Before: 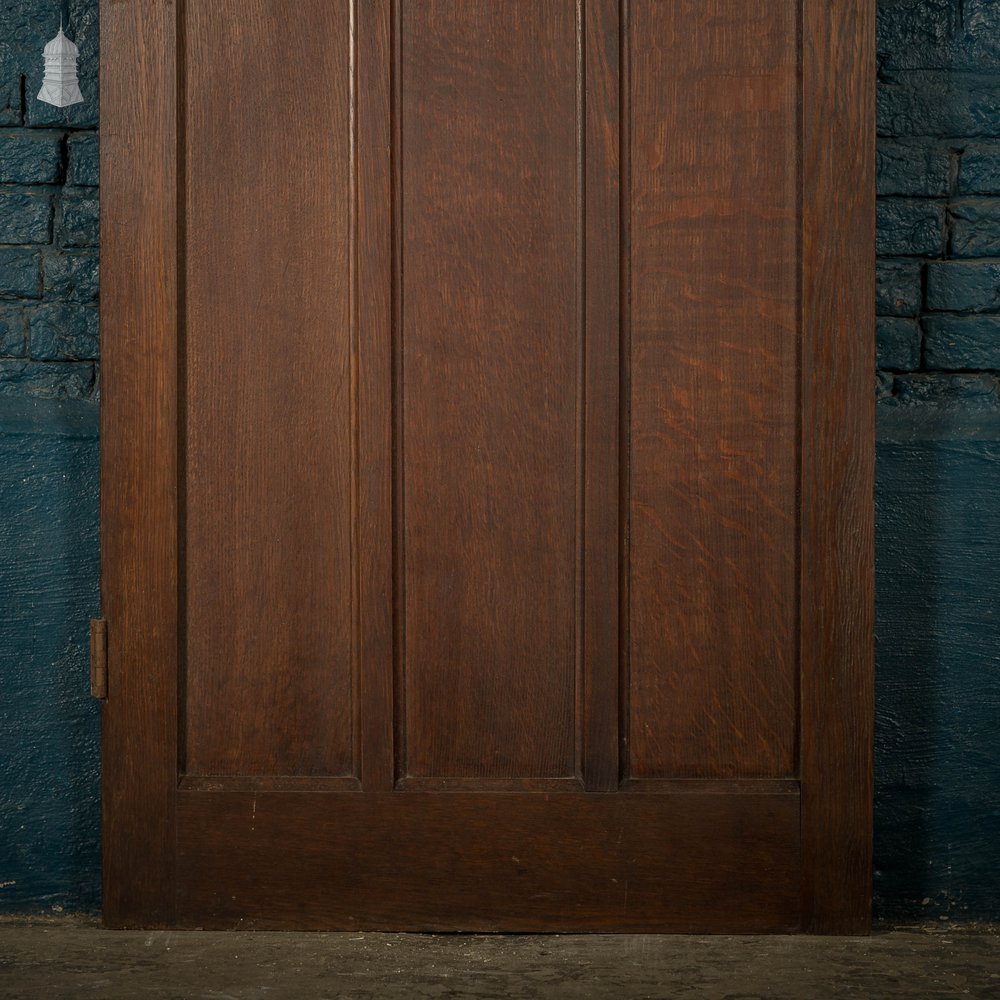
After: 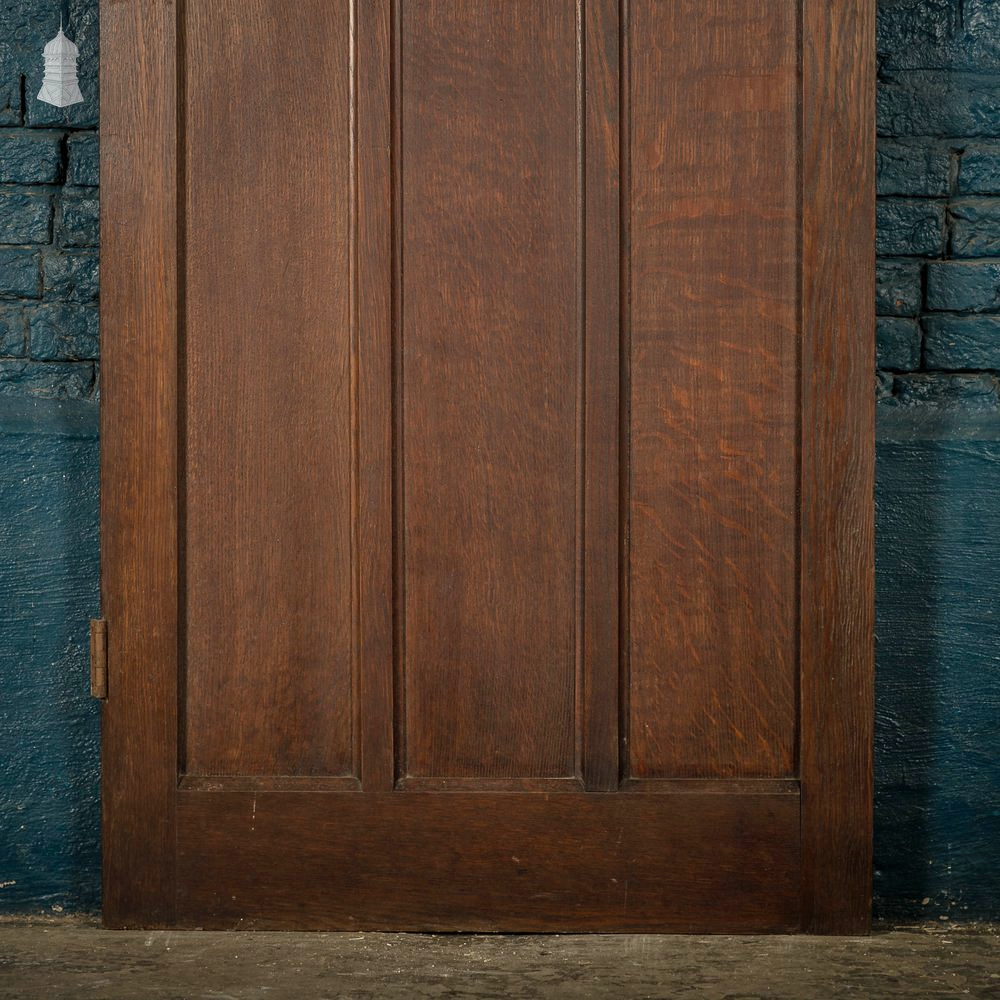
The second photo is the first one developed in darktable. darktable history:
shadows and highlights: radius 134.68, soften with gaussian
exposure: exposure 0.014 EV, compensate highlight preservation false
